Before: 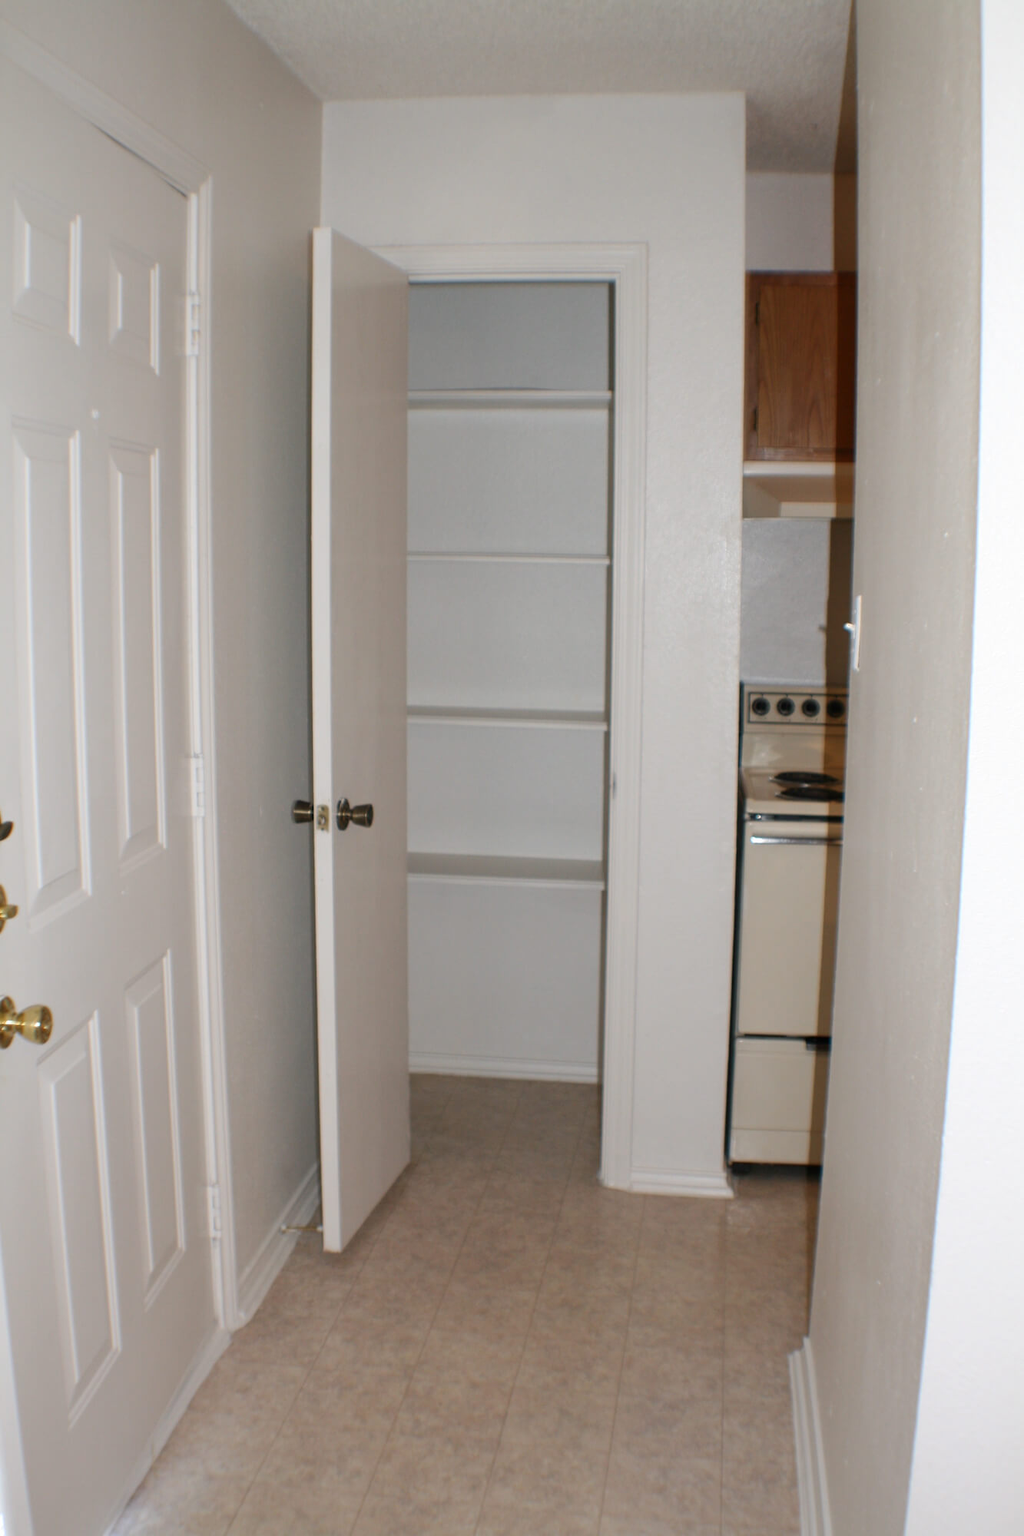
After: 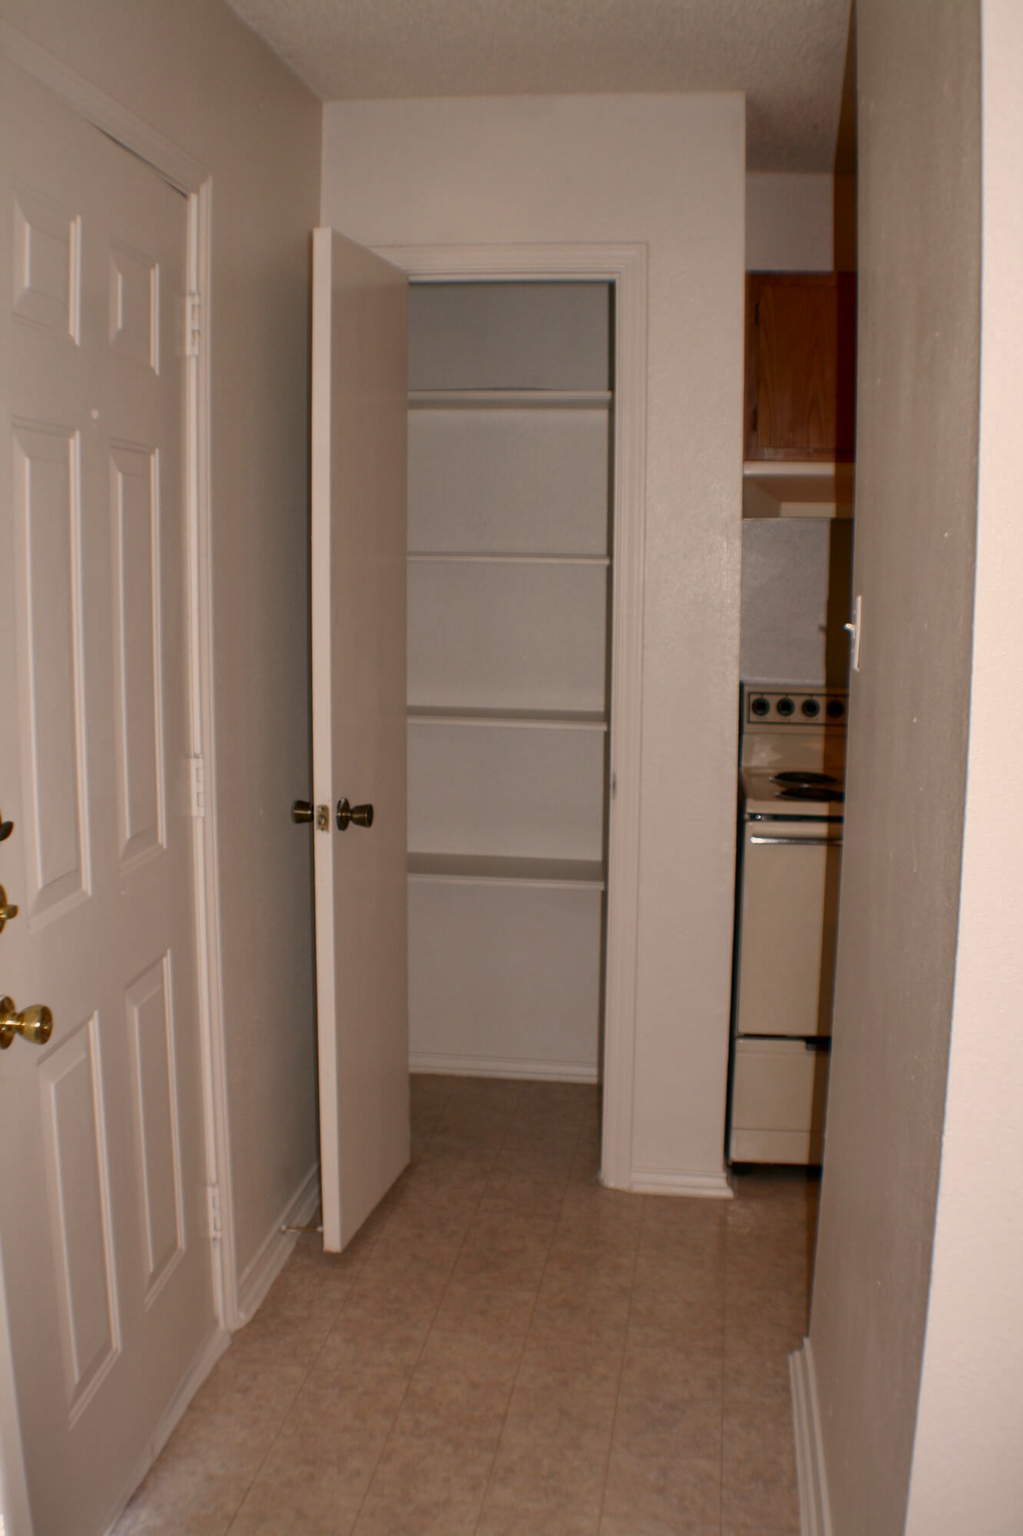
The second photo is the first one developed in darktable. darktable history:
shadows and highlights: radius 200, shadows 63.51, highlights -58.6, highlights color adjustment 0%, soften with gaussian
contrast brightness saturation: brightness -0.12, saturation 0.02
exposure: black level correction 0.029, exposure -0.116 EV
white balance: red 1.103, blue 0.936
